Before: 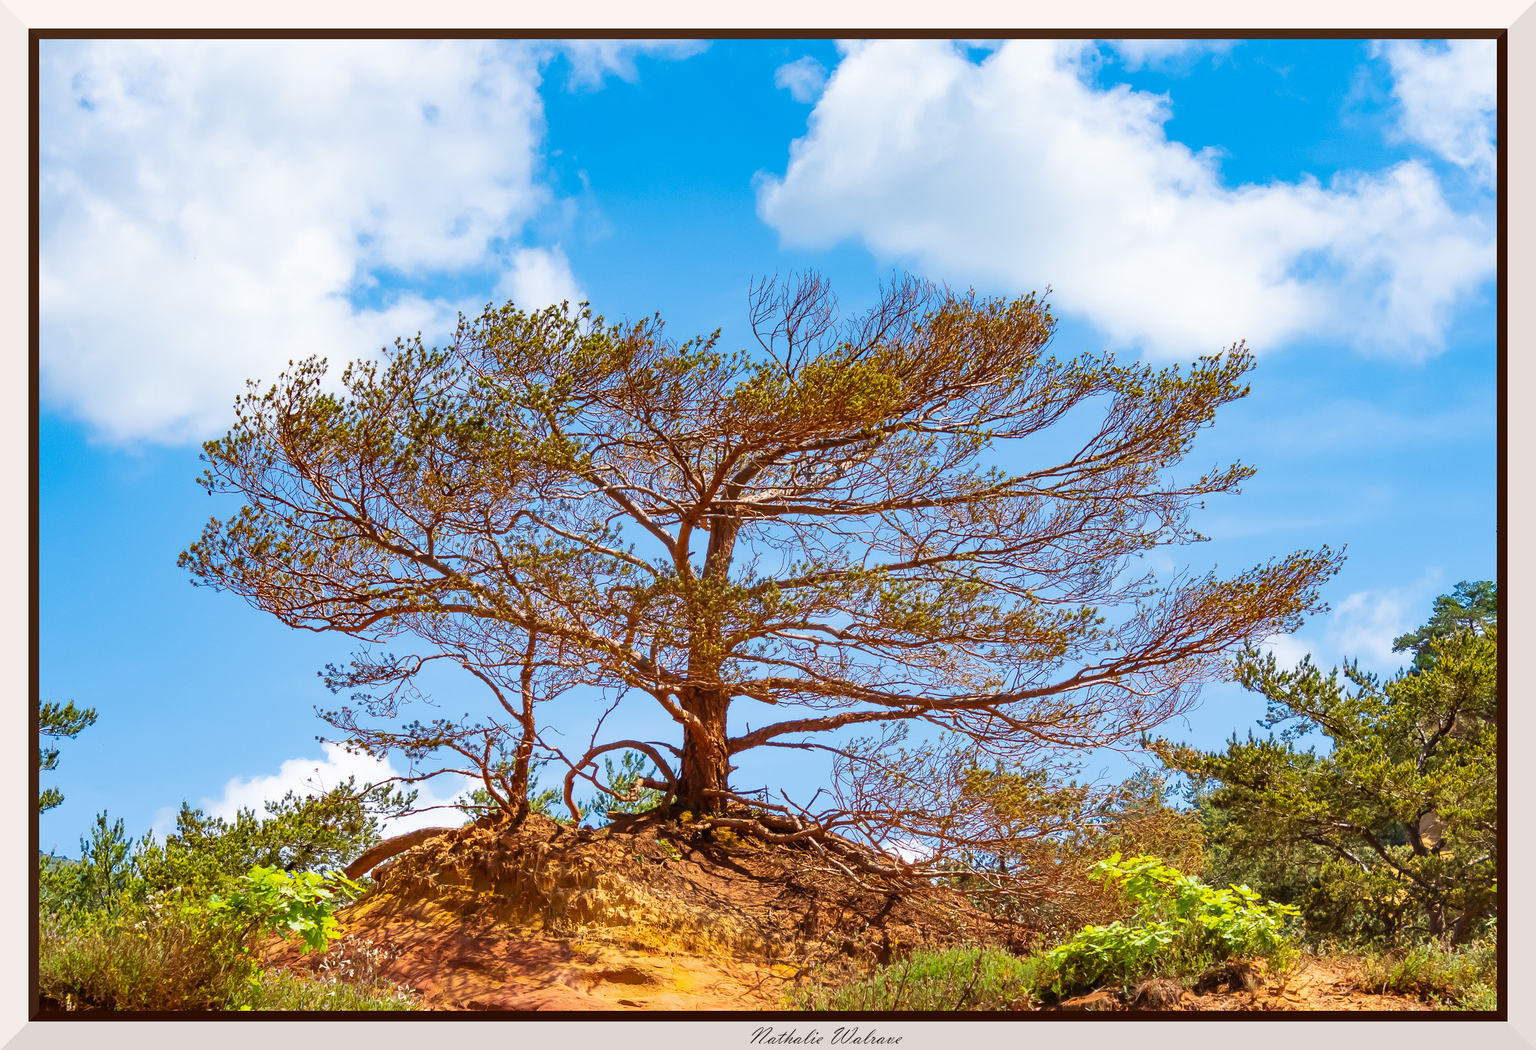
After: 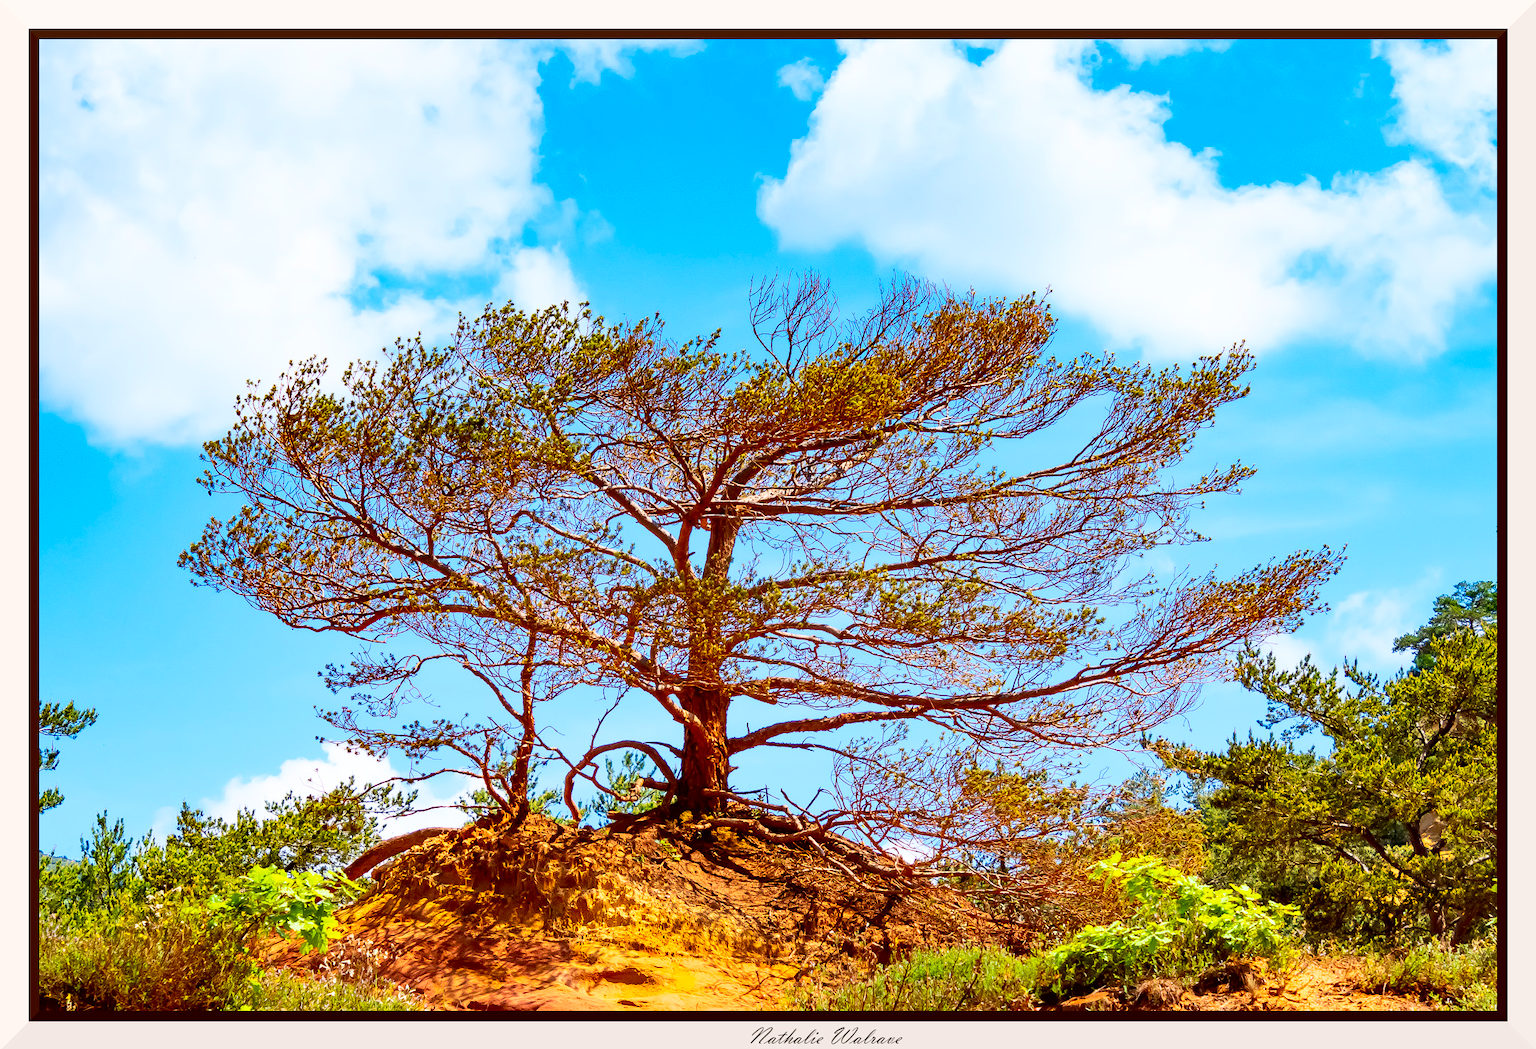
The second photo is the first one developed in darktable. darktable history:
contrast brightness saturation: contrast 0.227, brightness 0.095, saturation 0.294
exposure: black level correction 0.01, exposure 0.007 EV, compensate highlight preservation false
